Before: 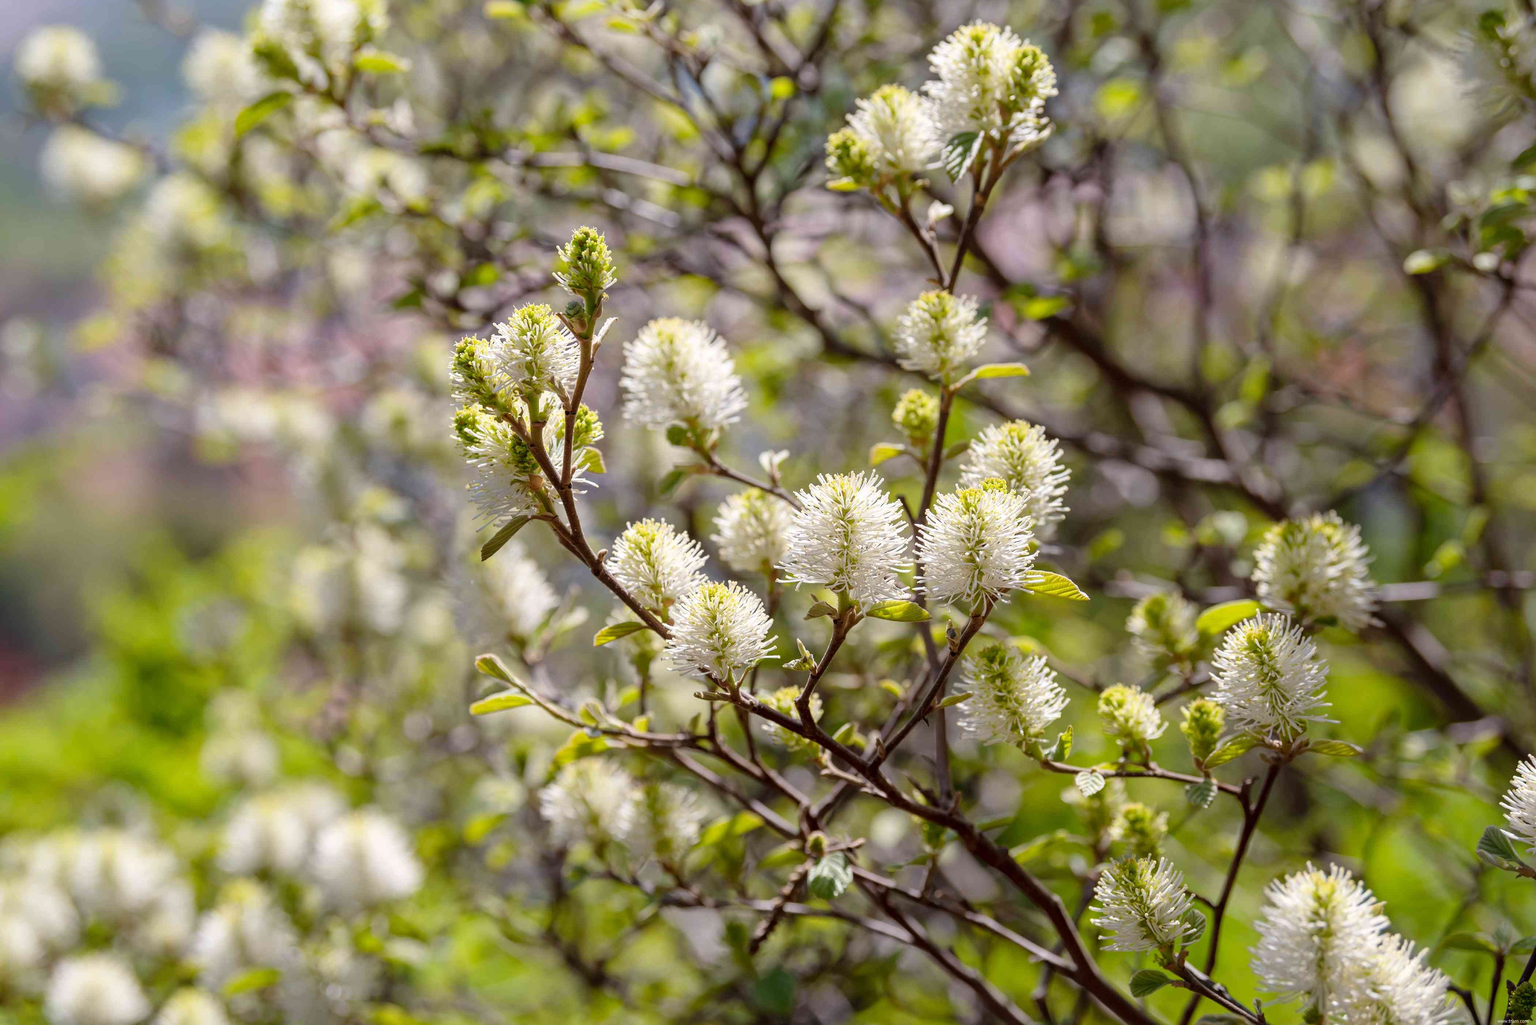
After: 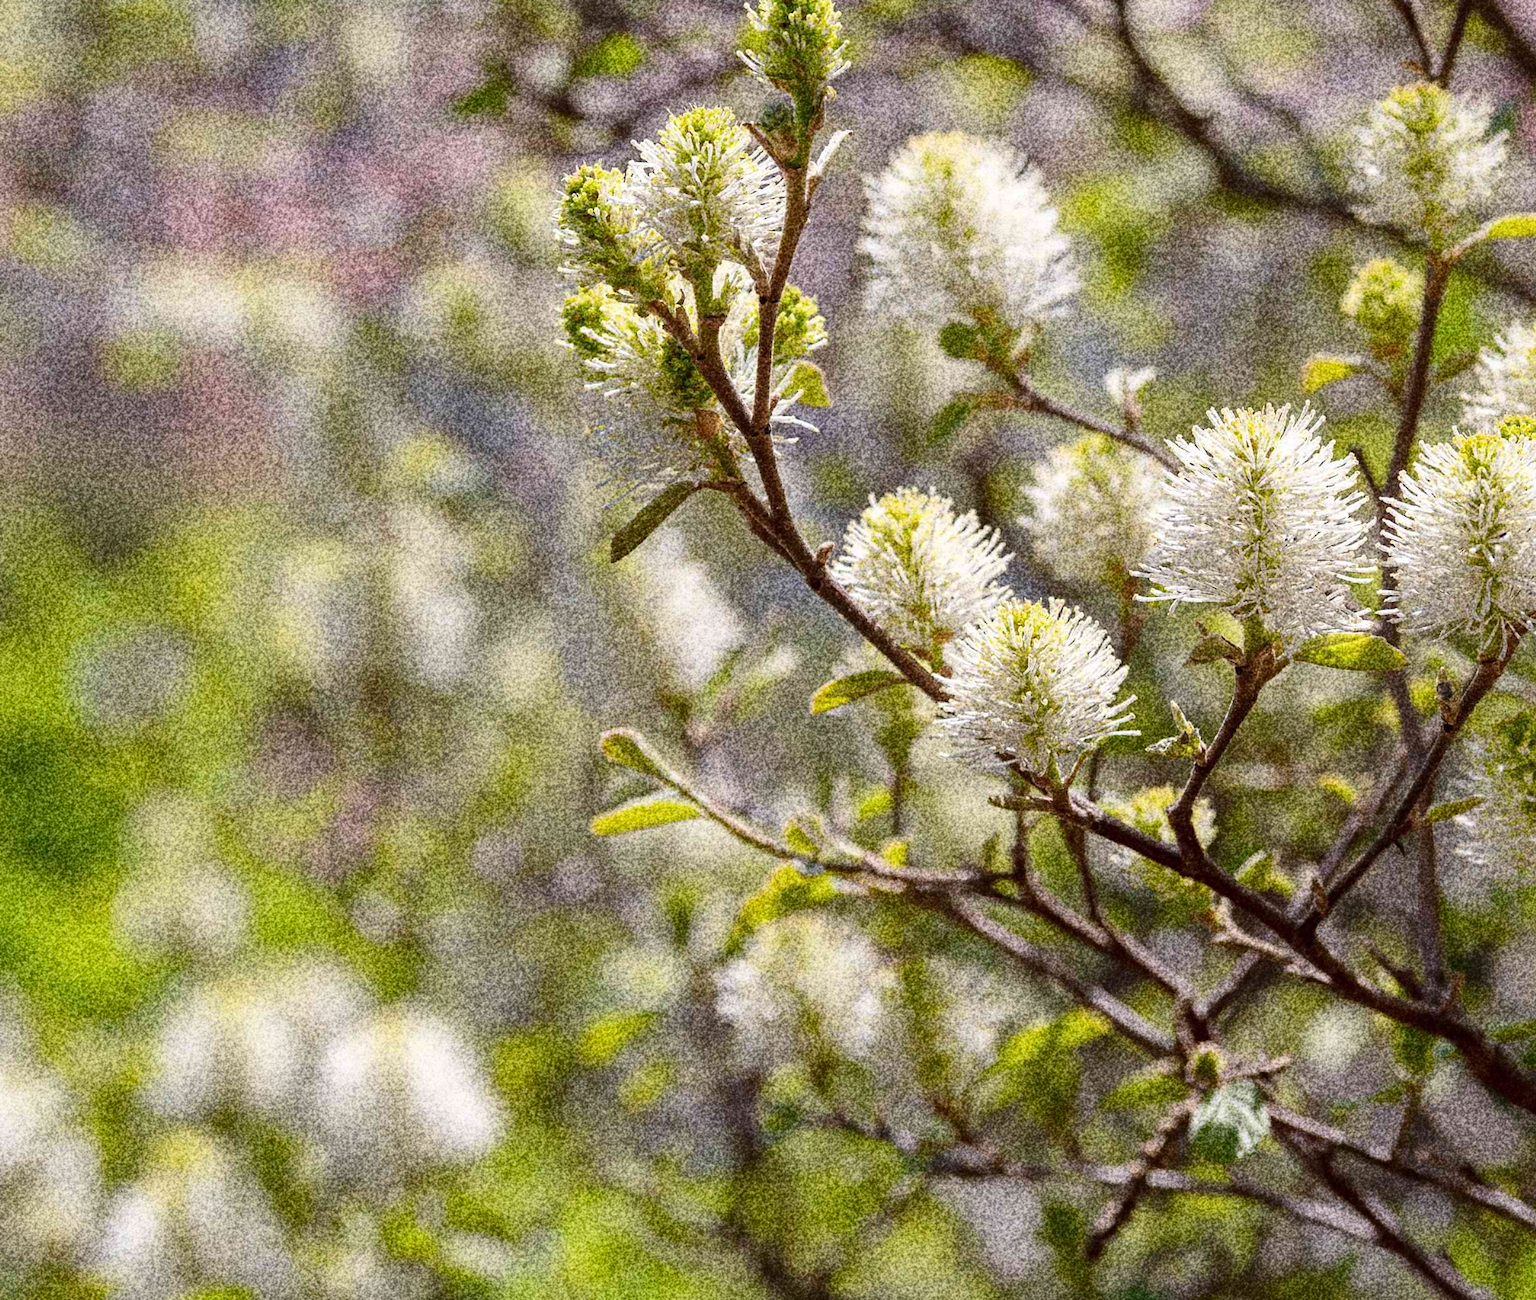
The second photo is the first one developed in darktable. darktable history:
crop: left 8.966%, top 23.852%, right 34.699%, bottom 4.703%
grain: coarseness 30.02 ISO, strength 100%
